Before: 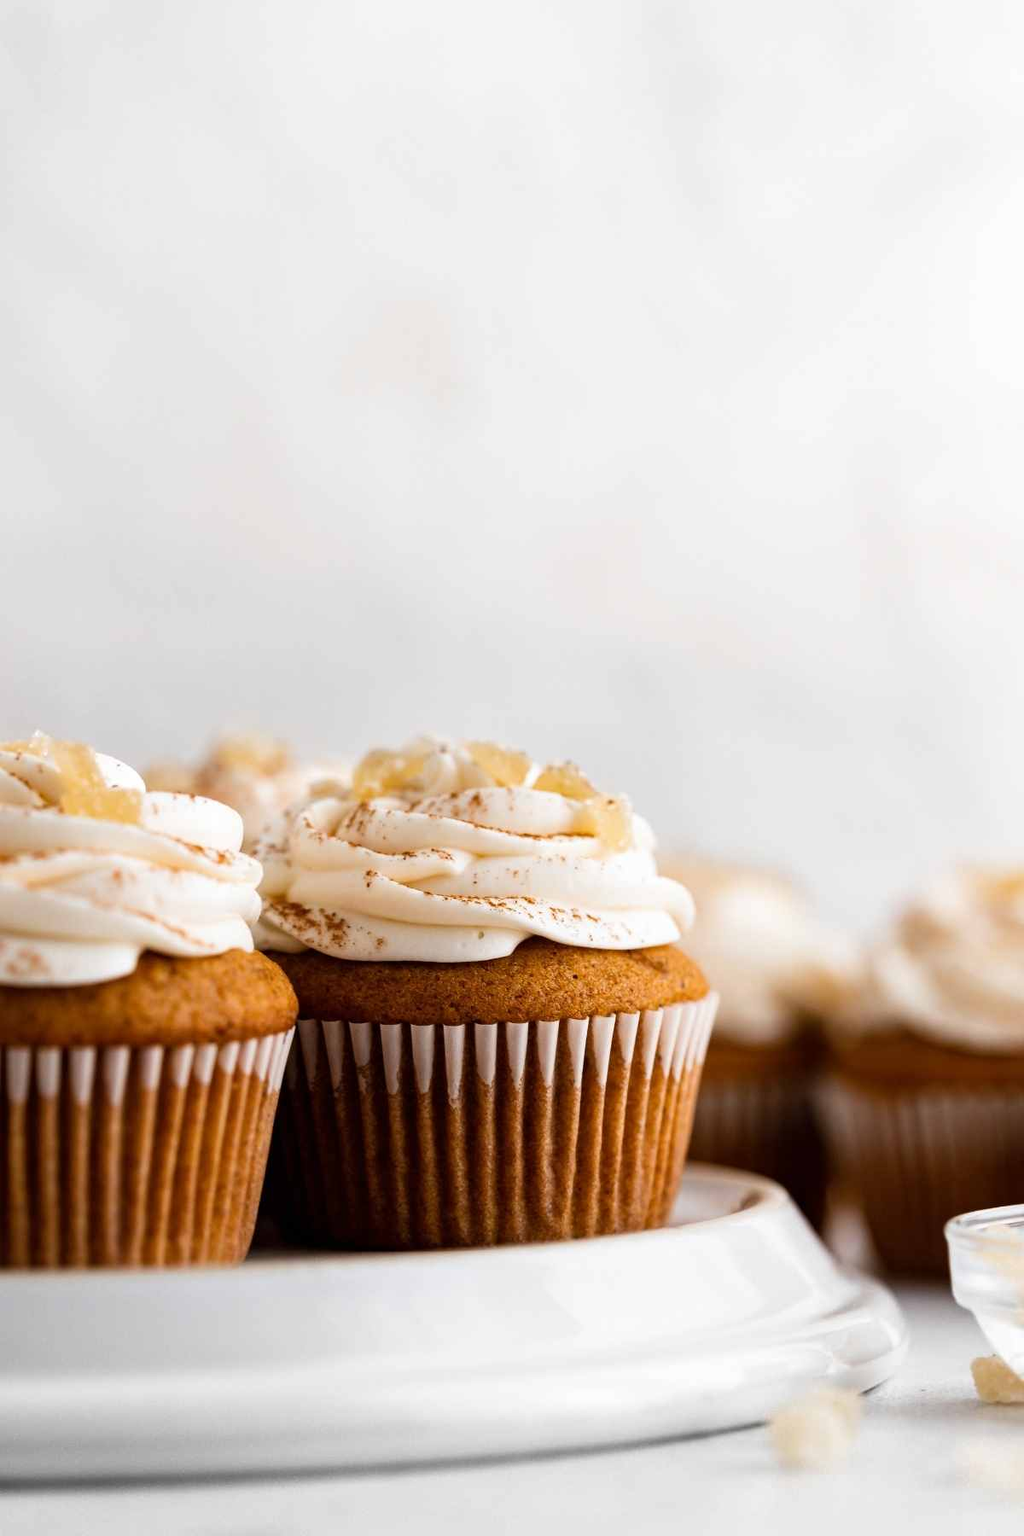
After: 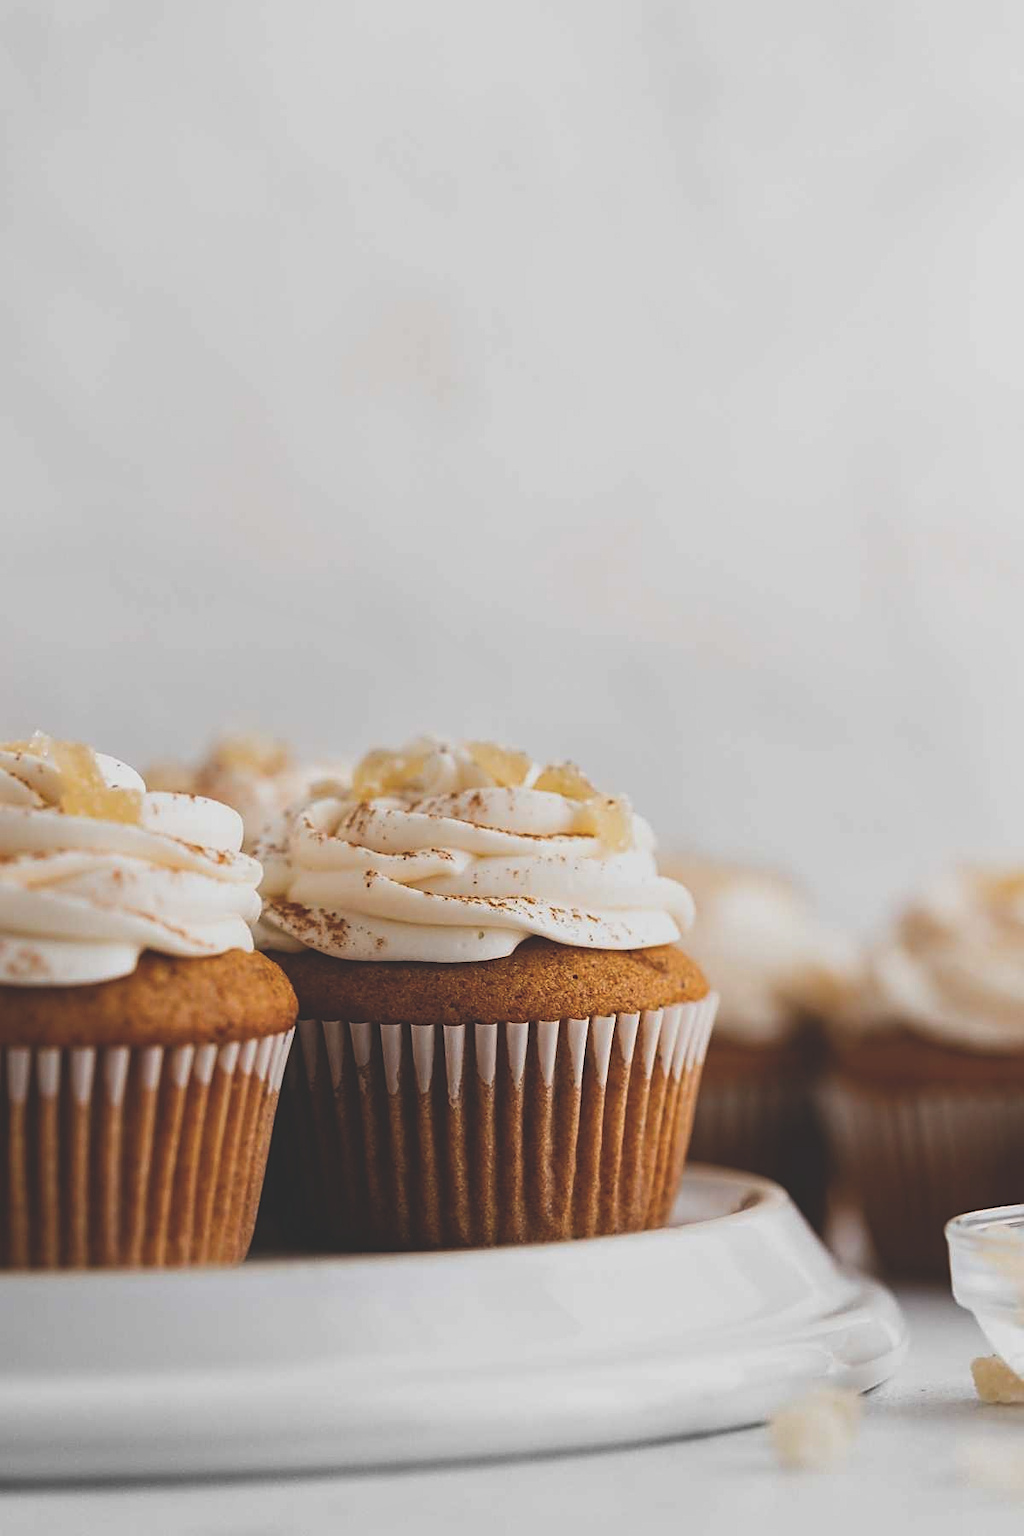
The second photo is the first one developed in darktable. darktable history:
tone equalizer: on, module defaults
sharpen: on, module defaults
exposure: black level correction -0.035, exposure -0.494 EV, compensate highlight preservation false
